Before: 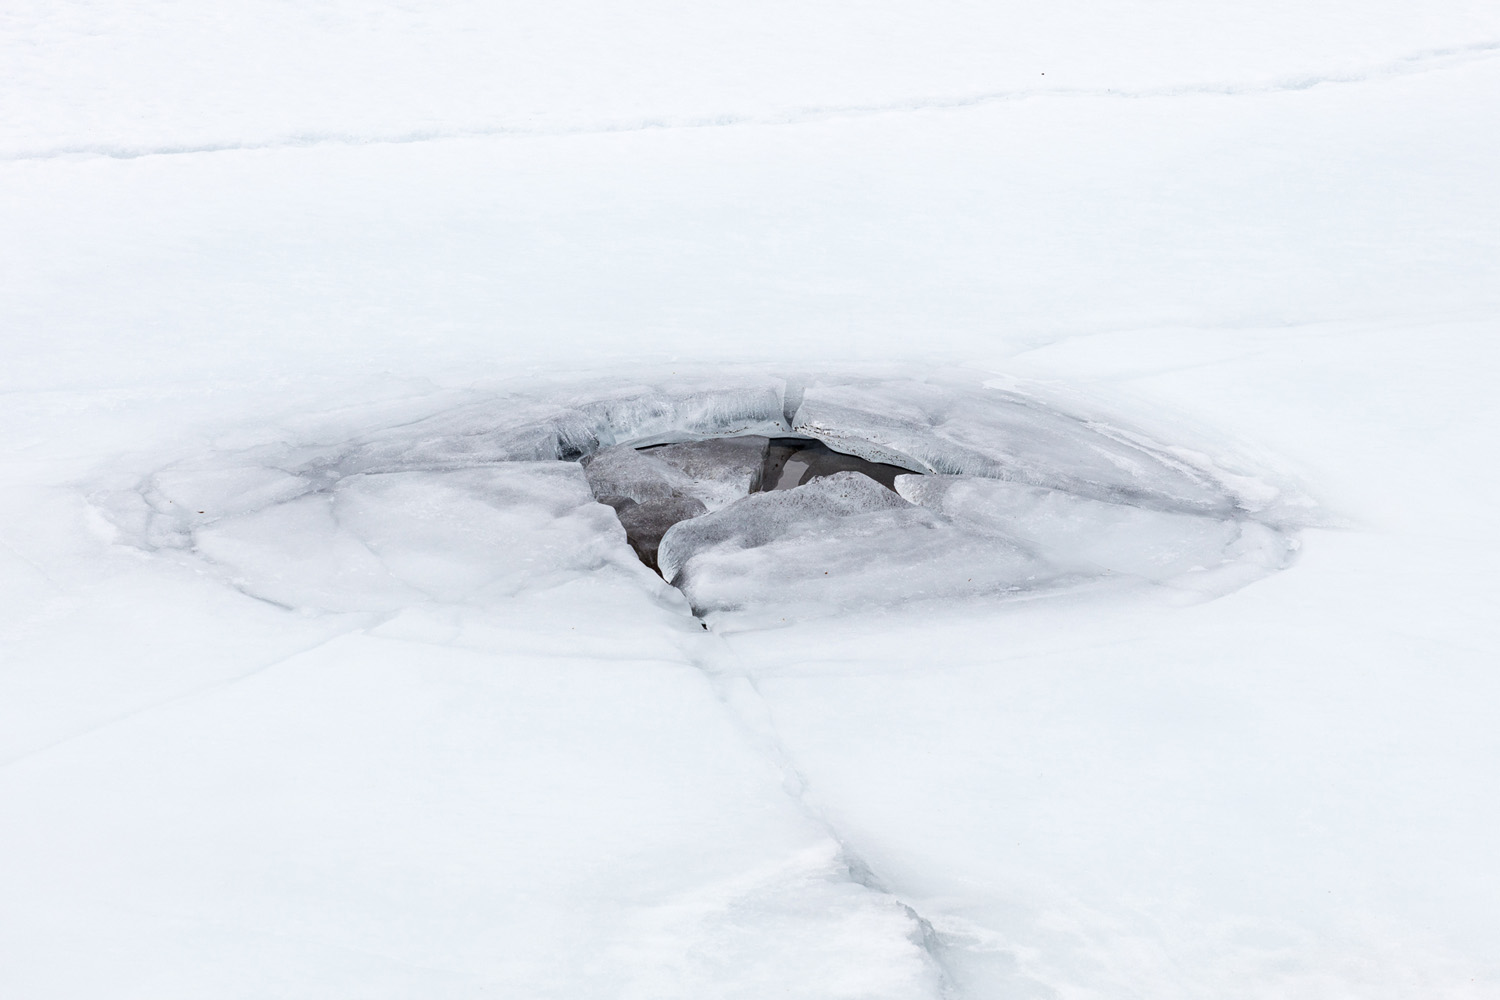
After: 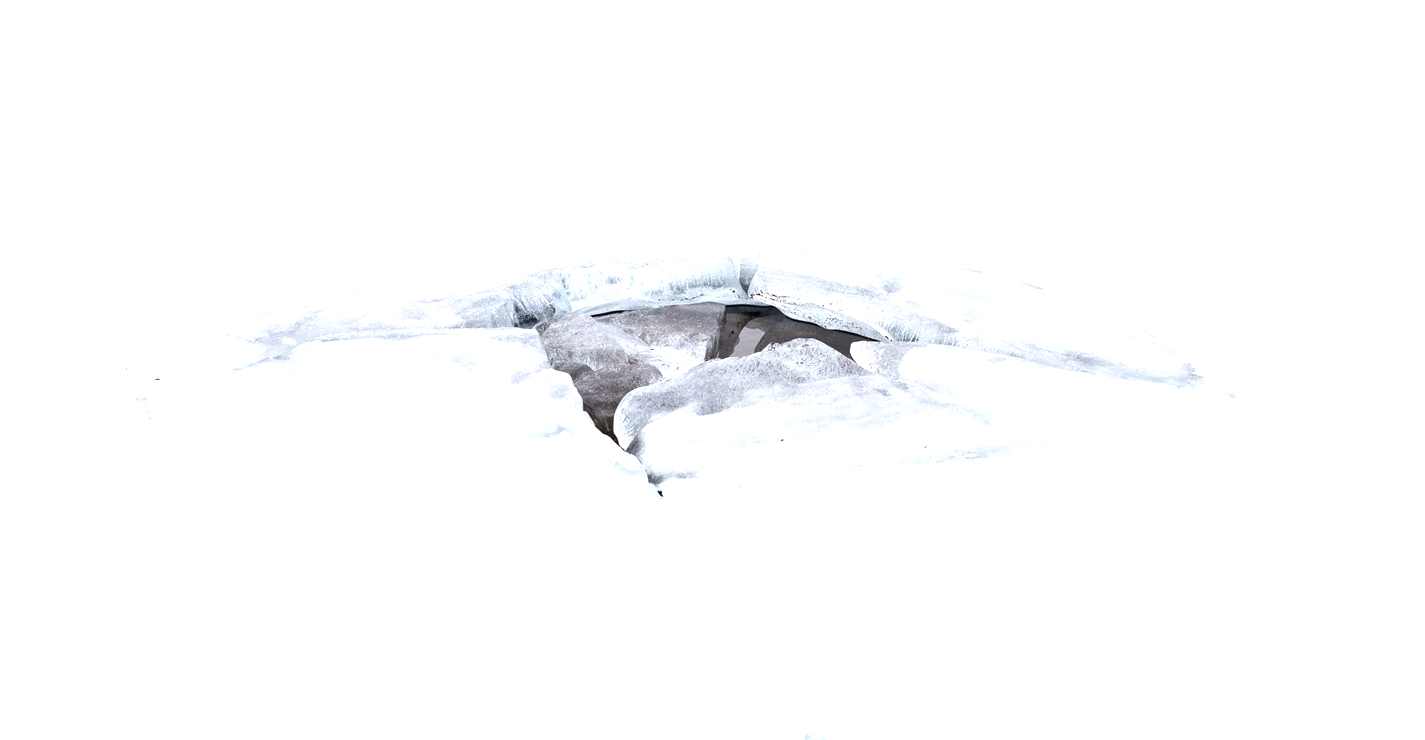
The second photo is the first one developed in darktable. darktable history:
crop and rotate: left 2.991%, top 13.302%, right 1.981%, bottom 12.636%
exposure: black level correction 0, exposure 1 EV, compensate exposure bias true, compensate highlight preservation false
